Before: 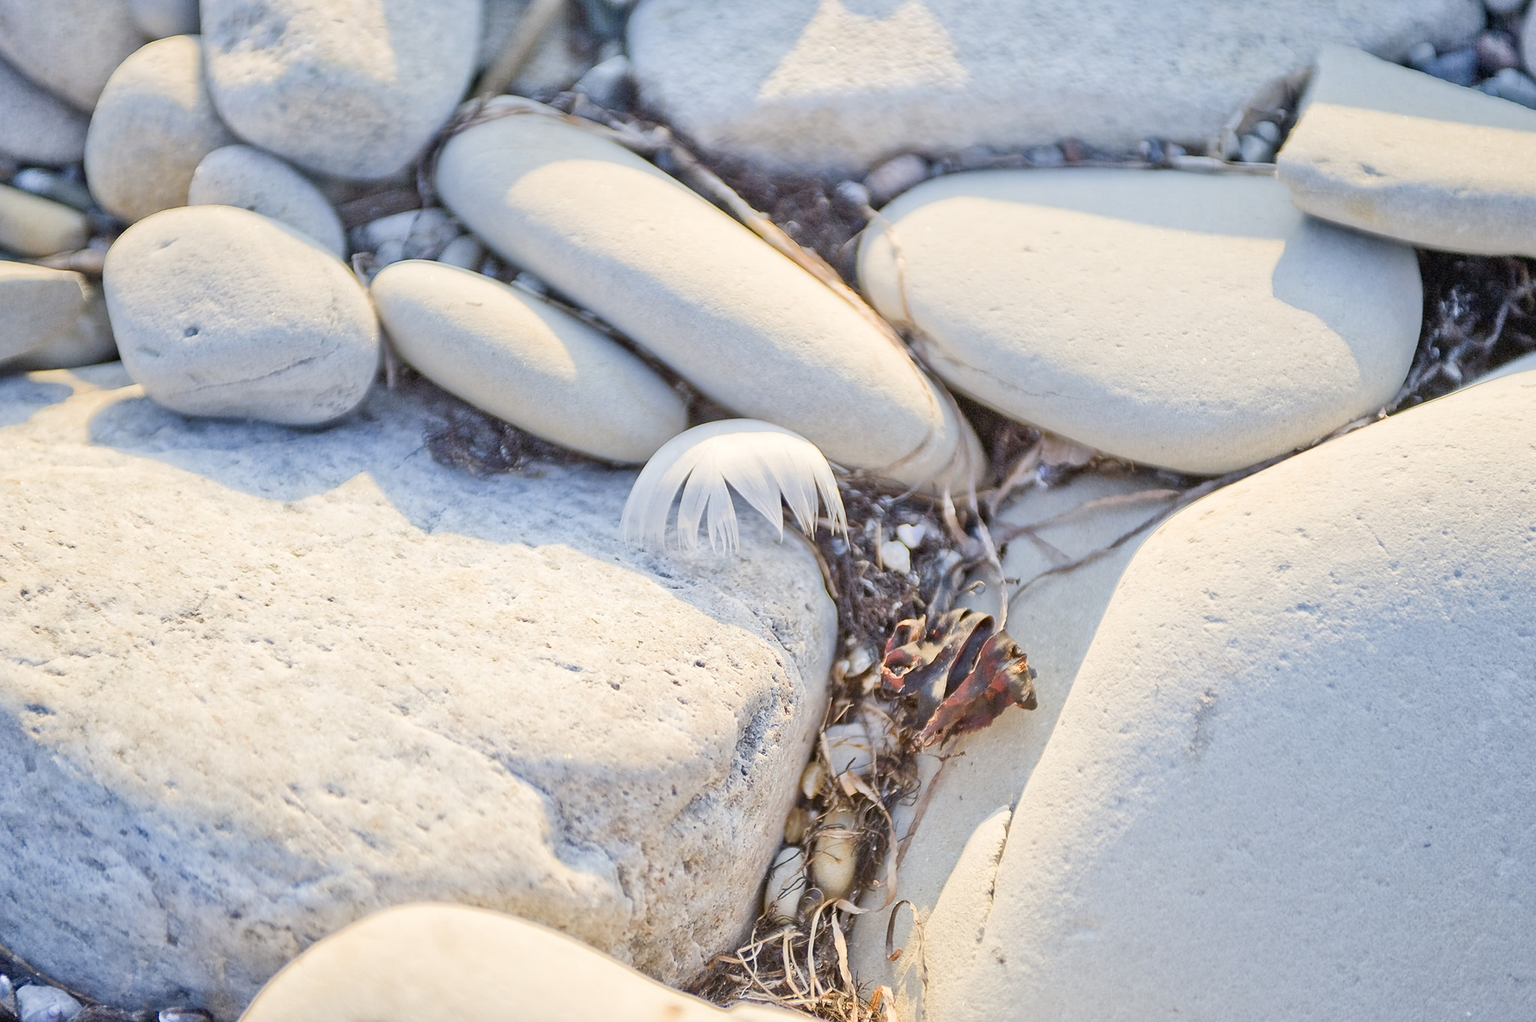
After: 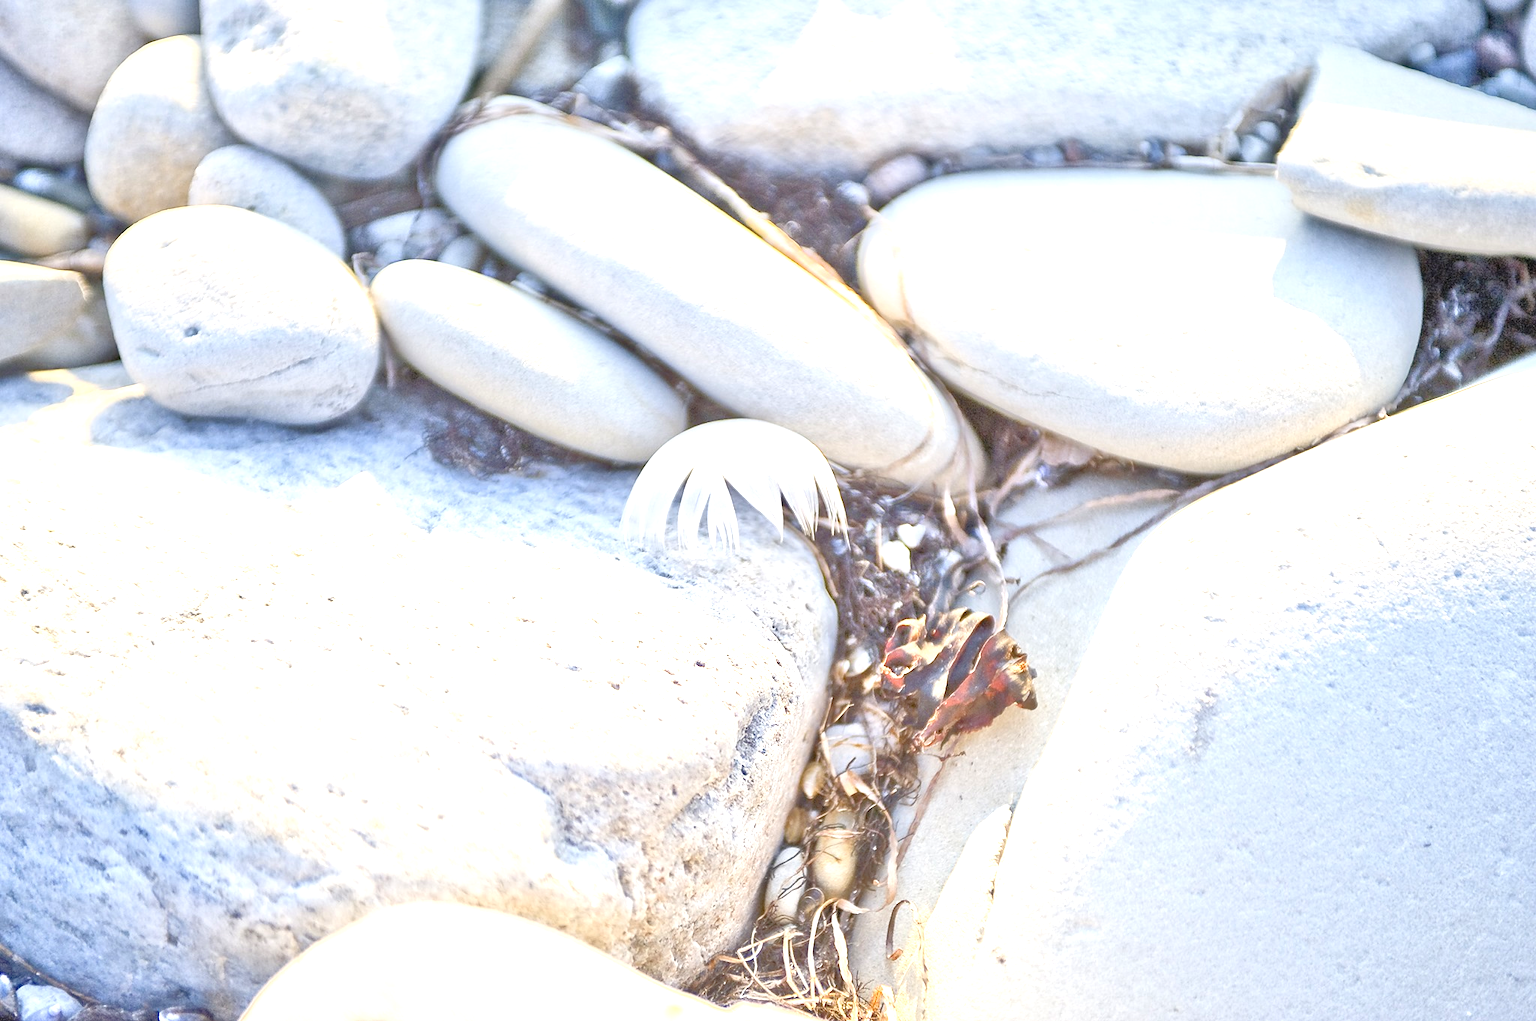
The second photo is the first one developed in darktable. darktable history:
exposure: black level correction 0, exposure 0.877 EV, compensate exposure bias true, compensate highlight preservation false
tone equalizer: -7 EV 0.15 EV, -6 EV 0.6 EV, -5 EV 1.15 EV, -4 EV 1.33 EV, -3 EV 1.15 EV, -2 EV 0.6 EV, -1 EV 0.15 EV, mask exposure compensation -0.5 EV
